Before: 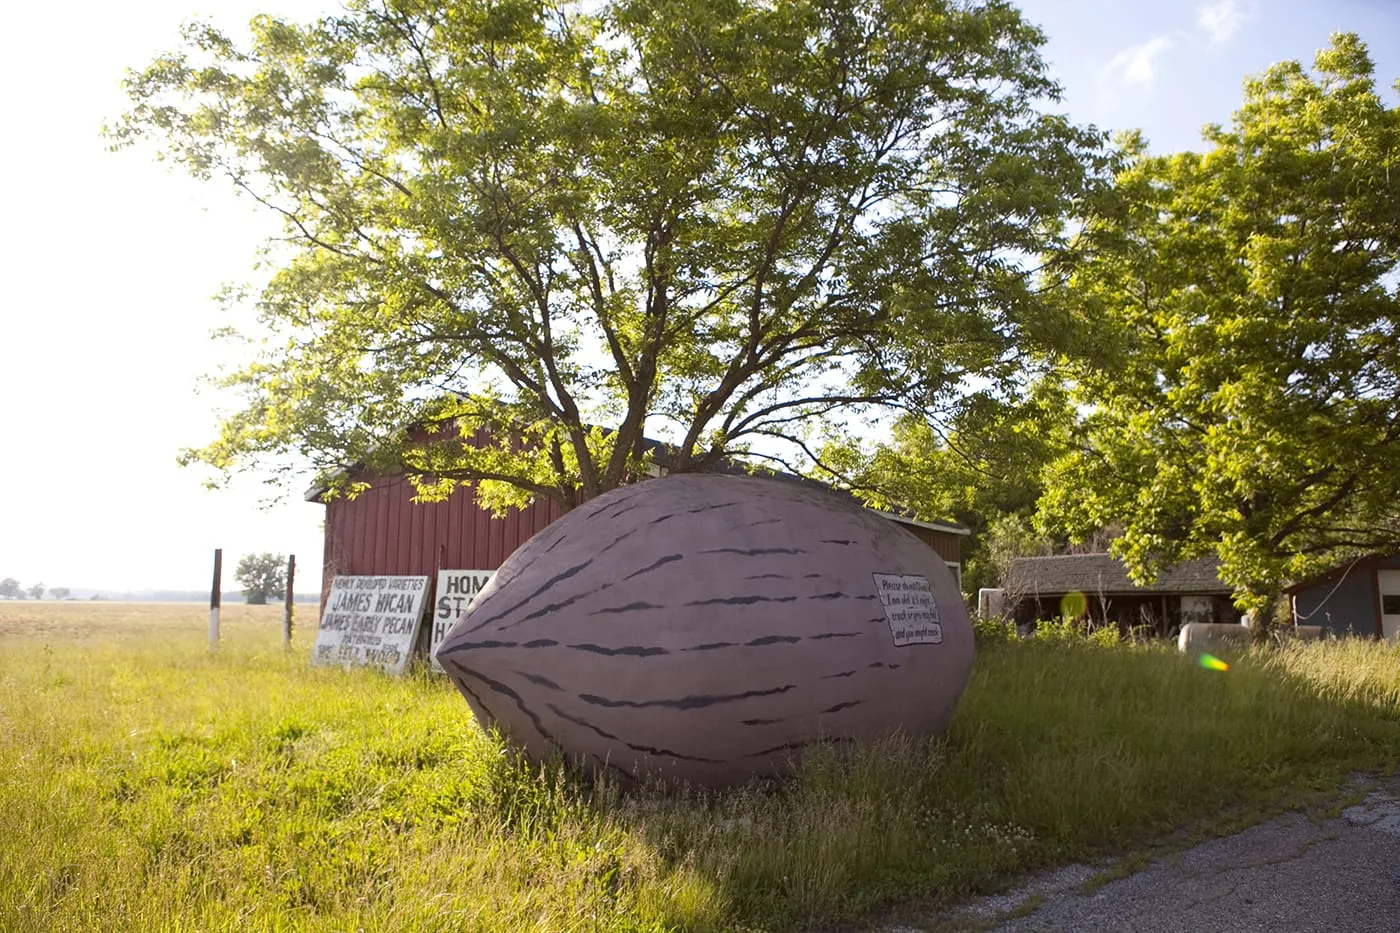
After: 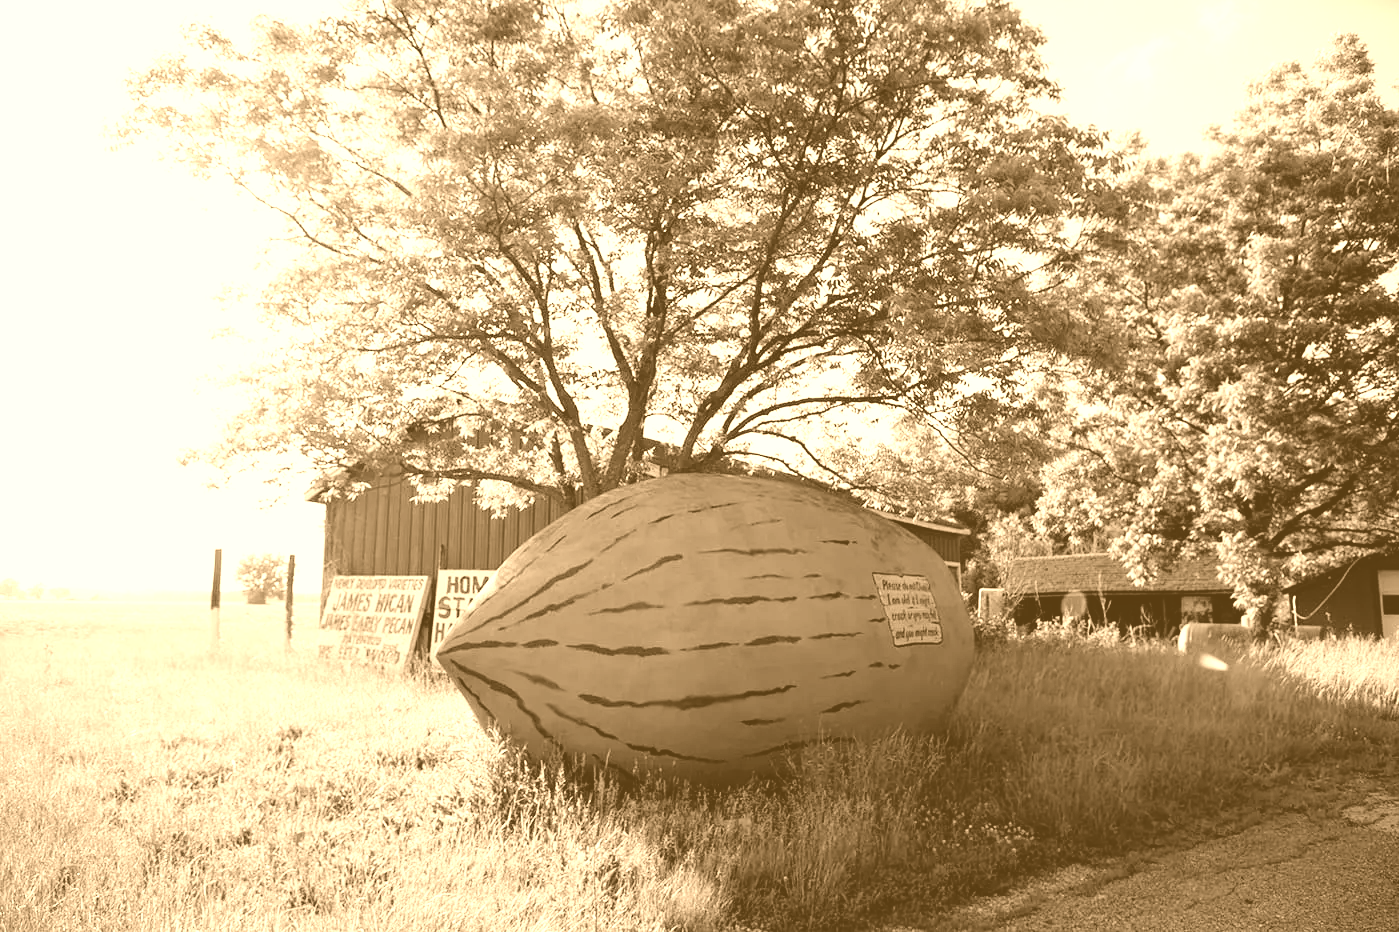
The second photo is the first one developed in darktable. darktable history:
colorize: hue 28.8°, source mix 100%
filmic rgb: black relative exposure -5 EV, hardness 2.88, contrast 1.2, highlights saturation mix -30%
